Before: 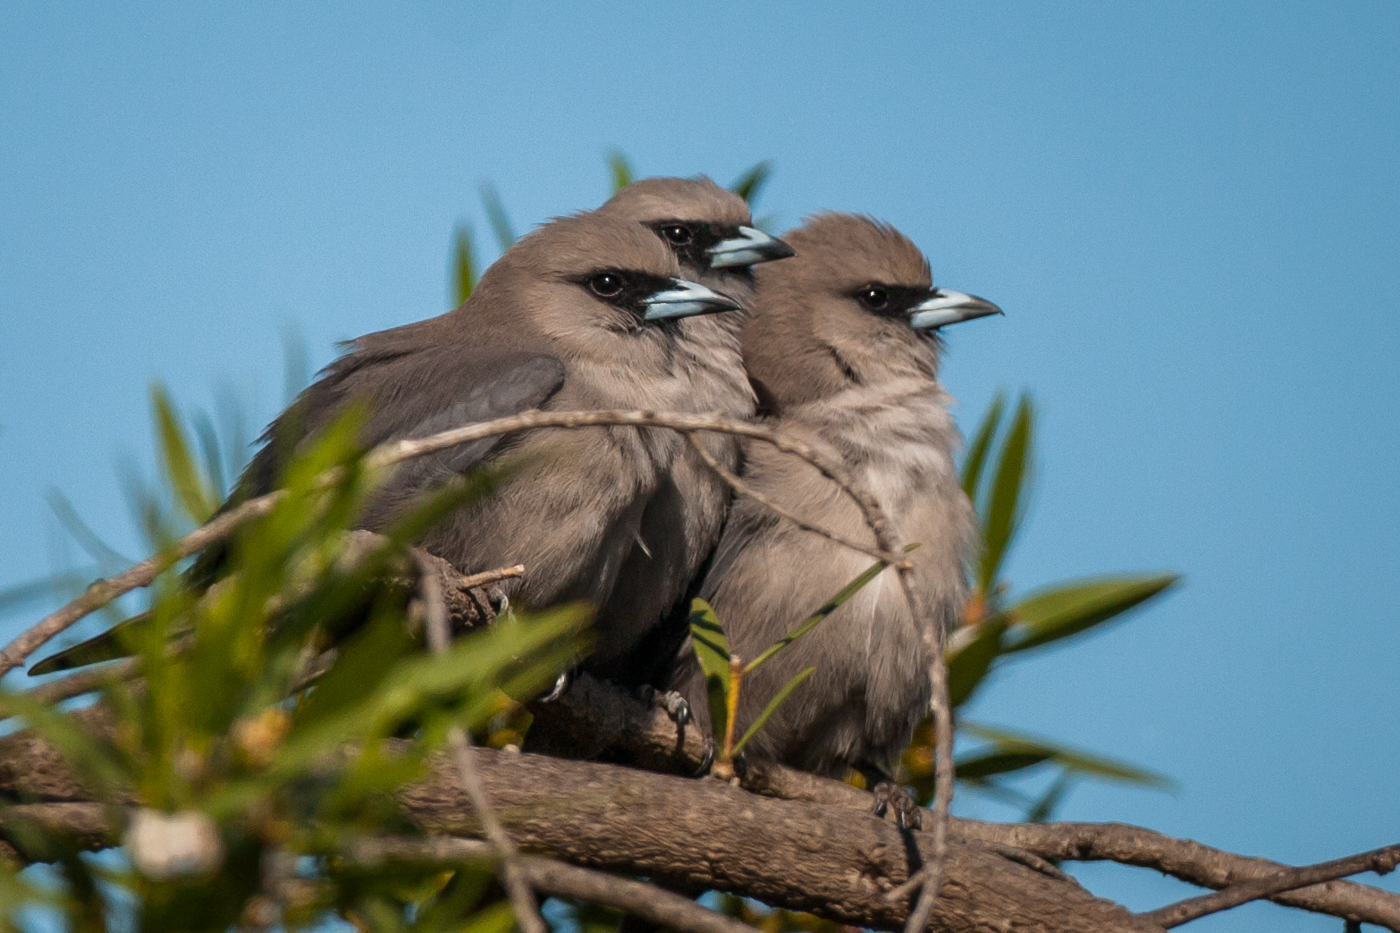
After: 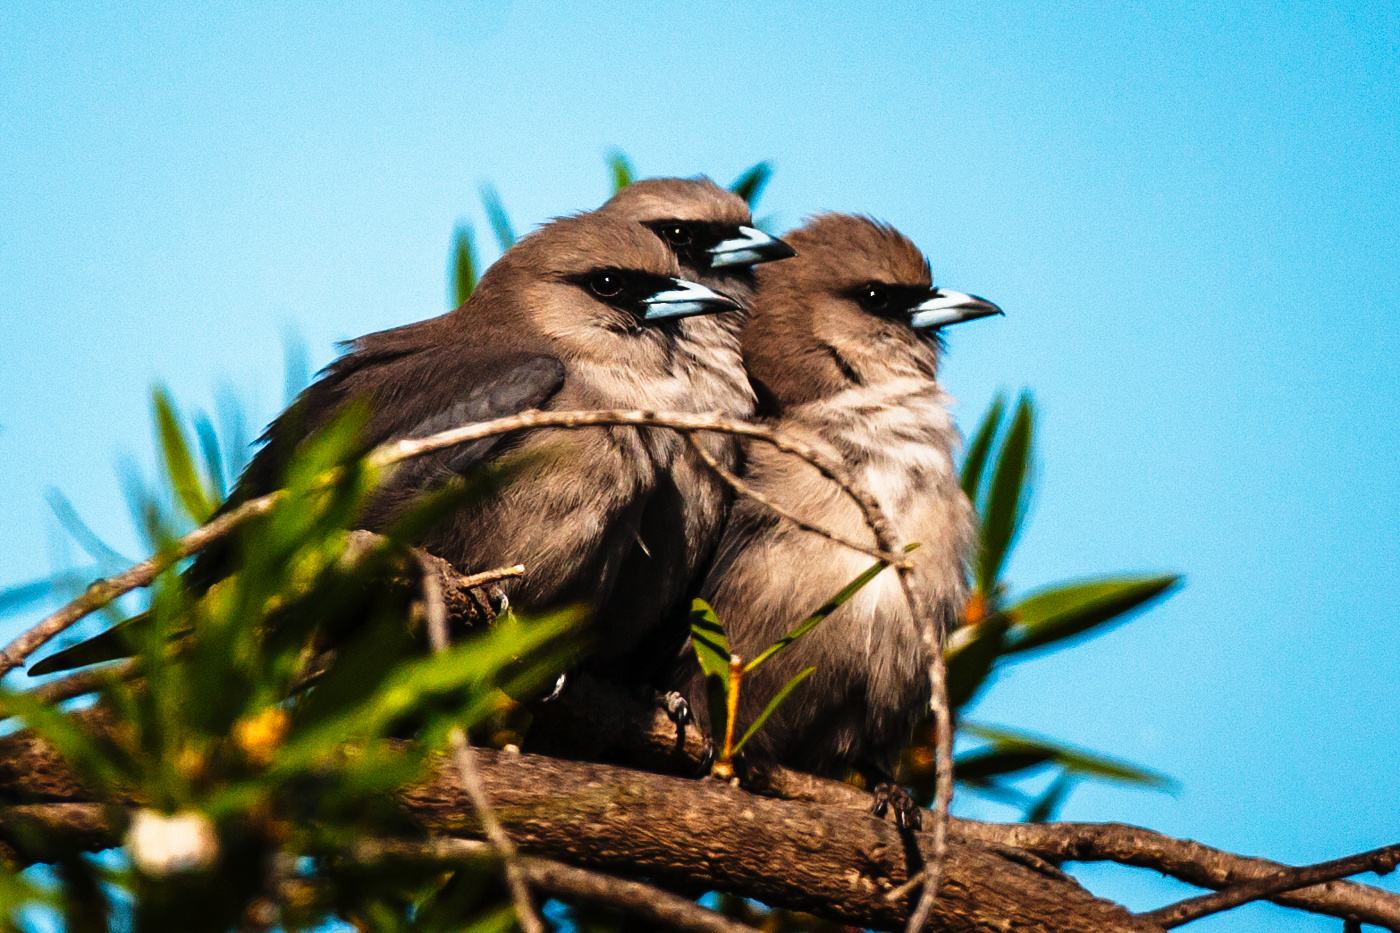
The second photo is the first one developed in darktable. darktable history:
tone curve: curves: ch0 [(0, 0) (0.003, 0.002) (0.011, 0.005) (0.025, 0.011) (0.044, 0.017) (0.069, 0.021) (0.1, 0.027) (0.136, 0.035) (0.177, 0.05) (0.224, 0.076) (0.277, 0.126) (0.335, 0.212) (0.399, 0.333) (0.468, 0.473) (0.543, 0.627) (0.623, 0.784) (0.709, 0.9) (0.801, 0.963) (0.898, 0.988) (1, 1)], preserve colors none
